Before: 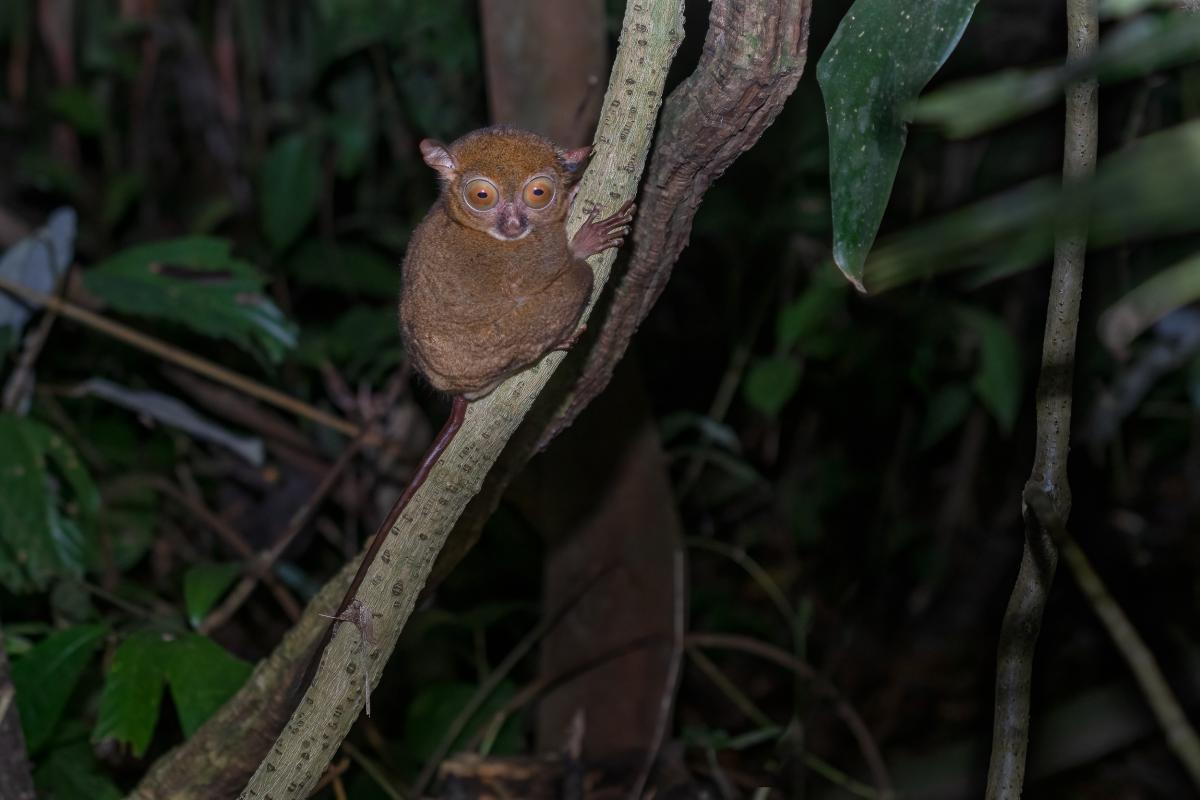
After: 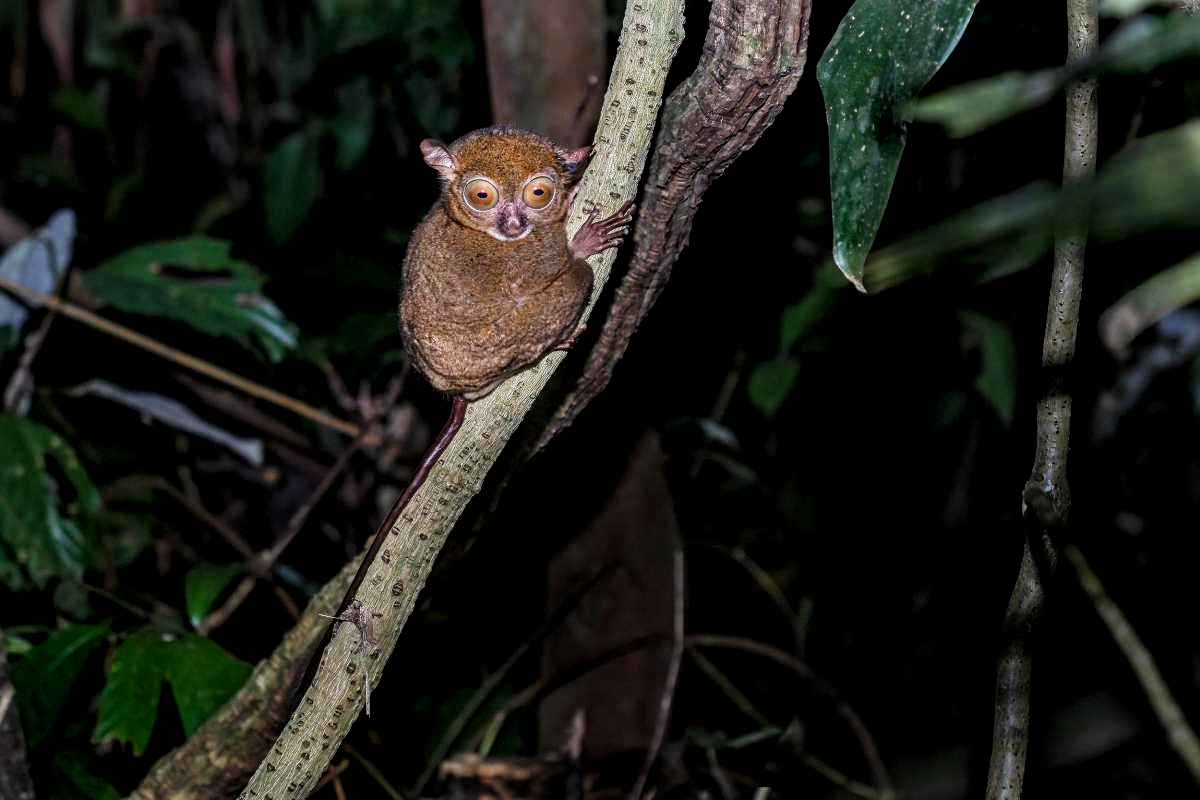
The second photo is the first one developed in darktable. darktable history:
sharpen: amount 0.217
exposure: compensate highlight preservation false
contrast brightness saturation: contrast 0.084, saturation 0.204
filmic rgb: black relative exposure -7.65 EV, white relative exposure 4.56 EV, hardness 3.61, contrast 1.054, preserve chrominance no, color science v5 (2021), contrast in shadows safe, contrast in highlights safe
shadows and highlights: radius 105.96, shadows 23.6, highlights -57.77, low approximation 0.01, soften with gaussian
local contrast: highlights 60%, shadows 64%, detail 160%
